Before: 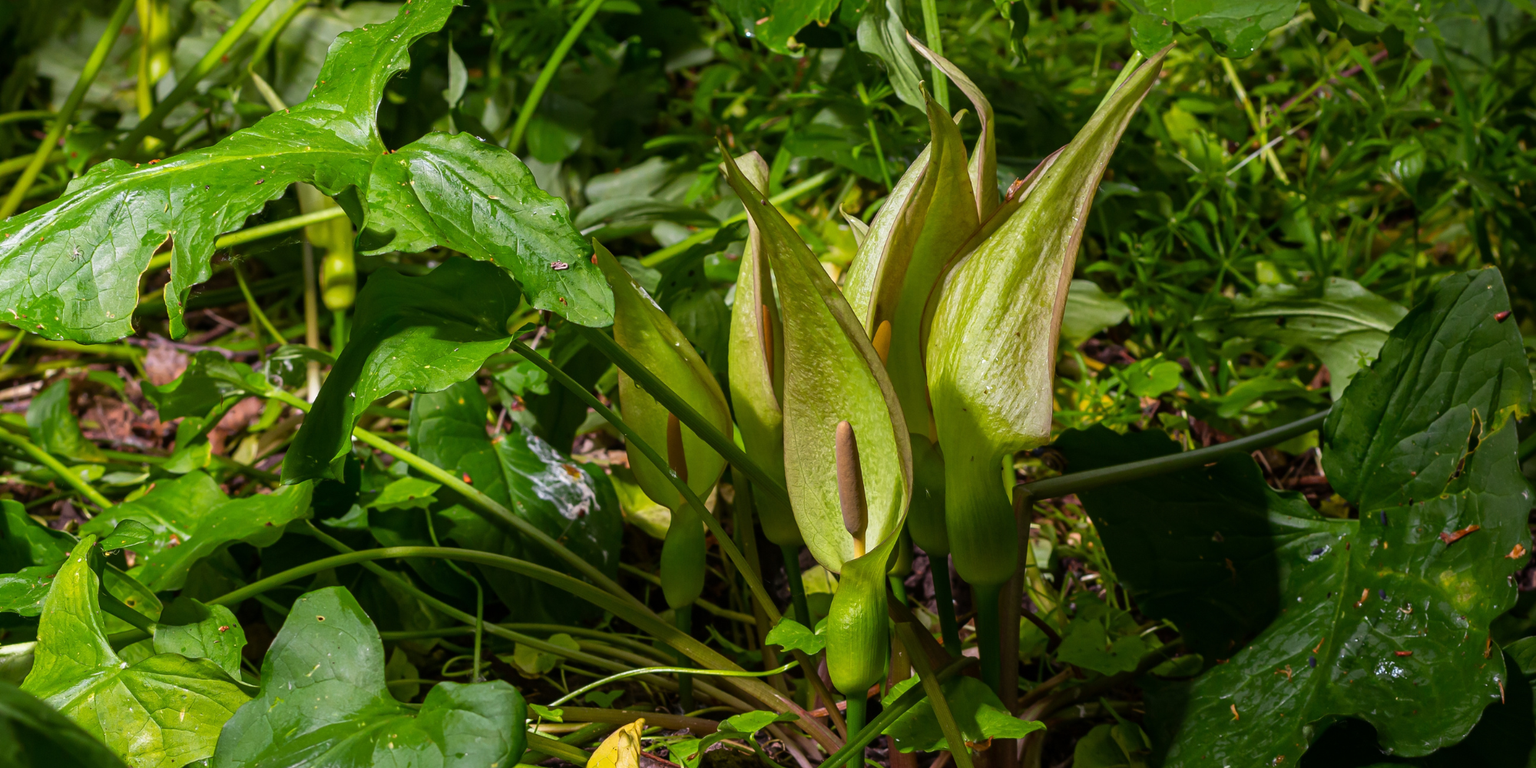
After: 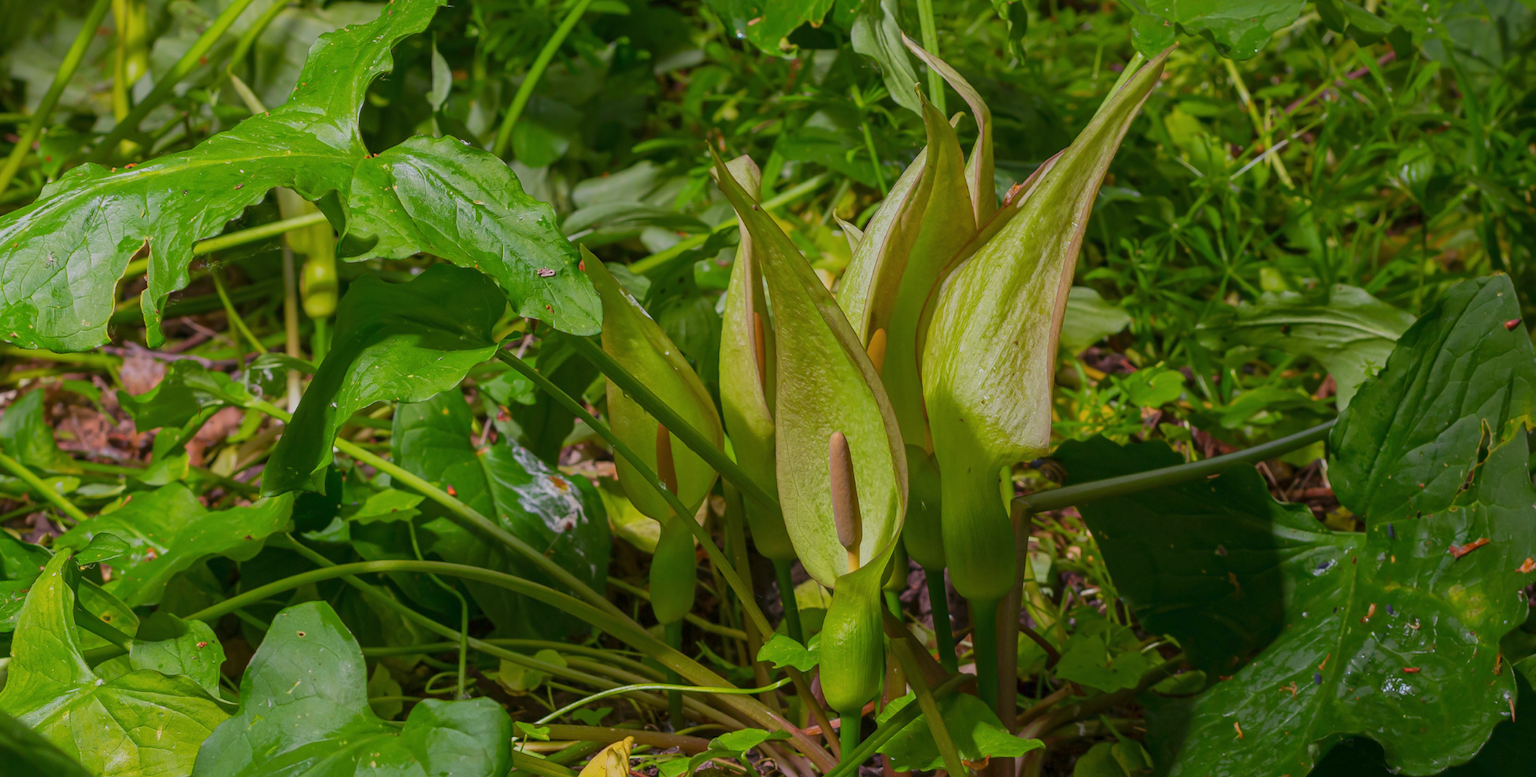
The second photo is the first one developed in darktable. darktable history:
color balance rgb: contrast -30%
crop and rotate: left 1.774%, right 0.633%, bottom 1.28%
